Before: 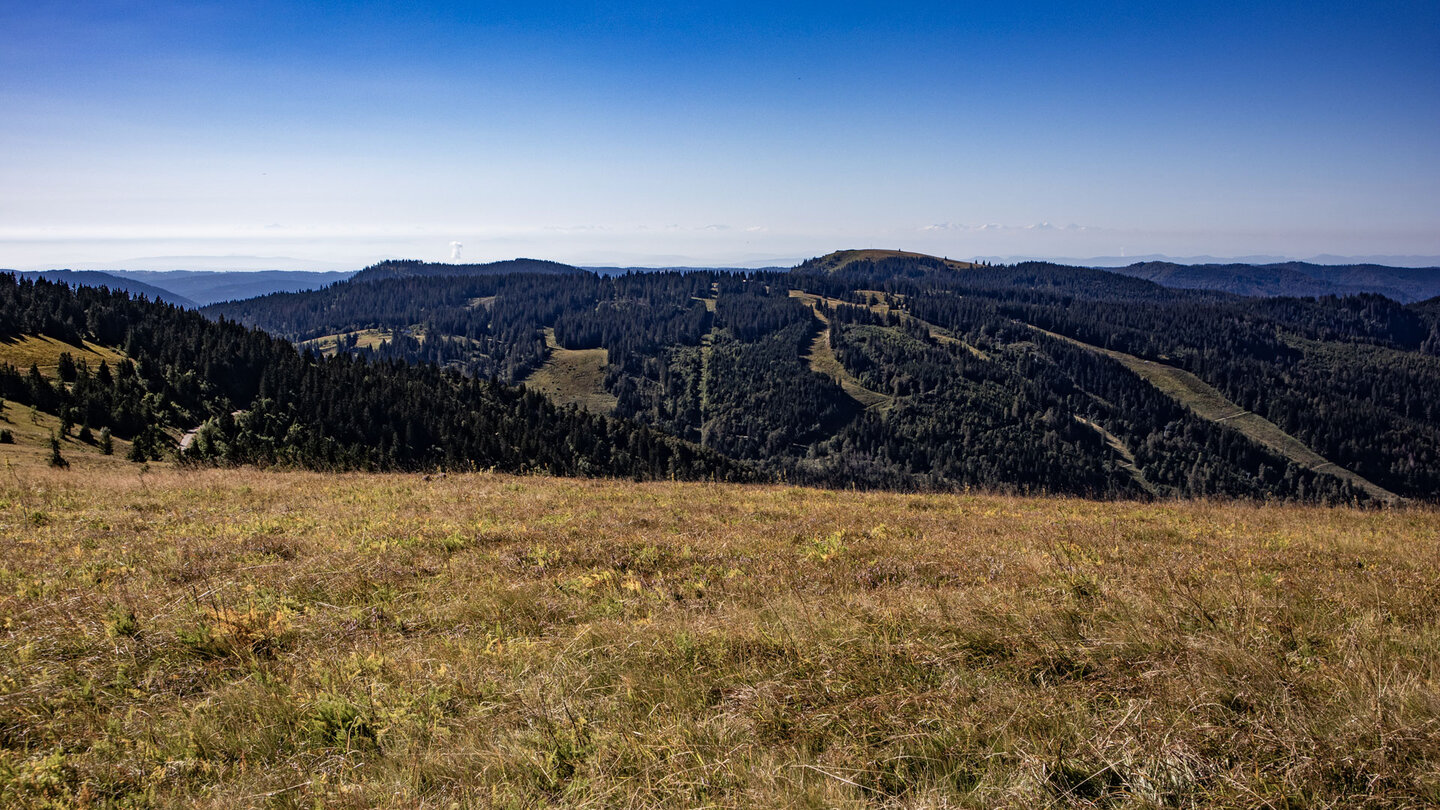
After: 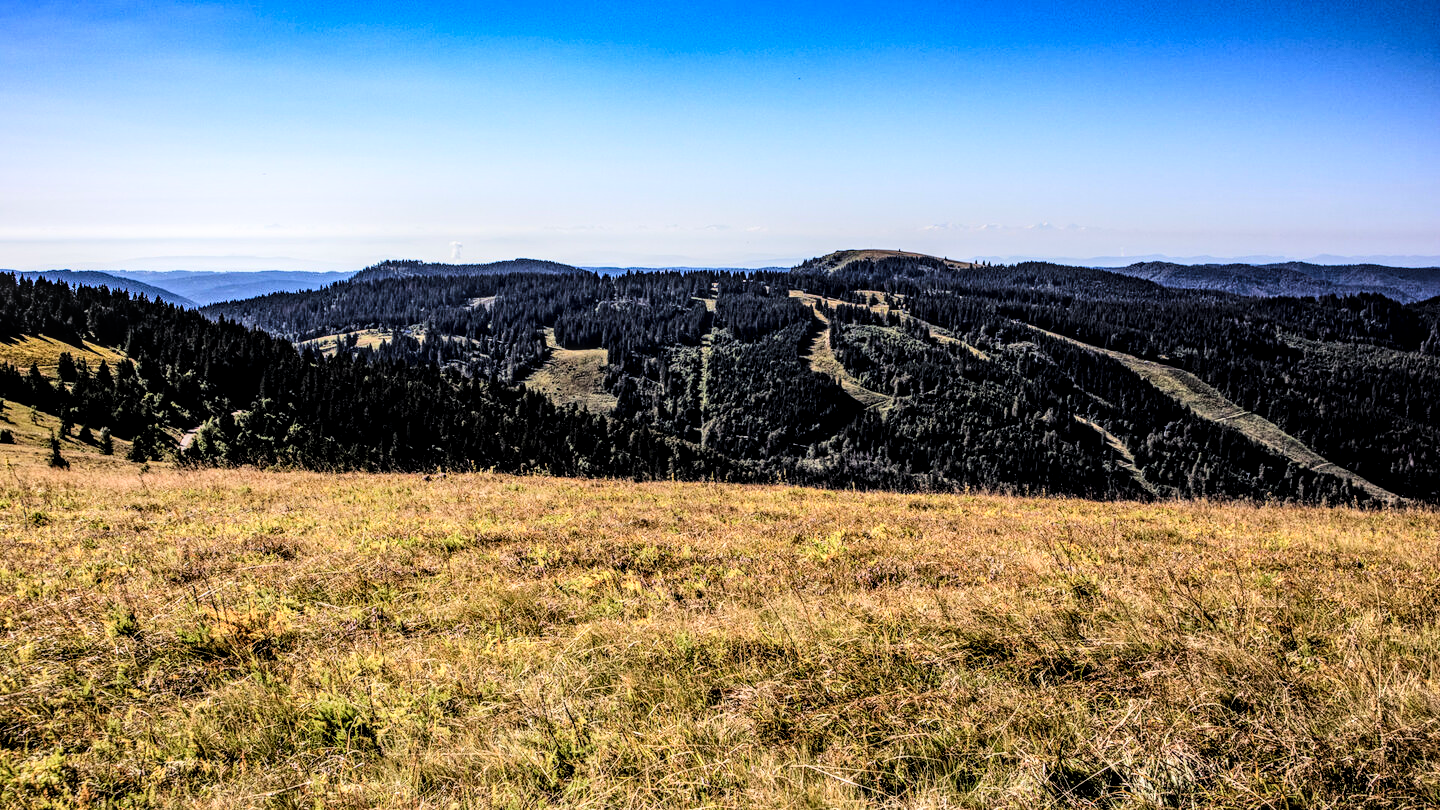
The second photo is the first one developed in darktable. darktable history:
tone curve: curves: ch0 [(0, 0) (0.004, 0) (0.133, 0.071) (0.341, 0.453) (0.839, 0.922) (1, 1)], color space Lab, linked channels, preserve colors none
local contrast: detail 150%
